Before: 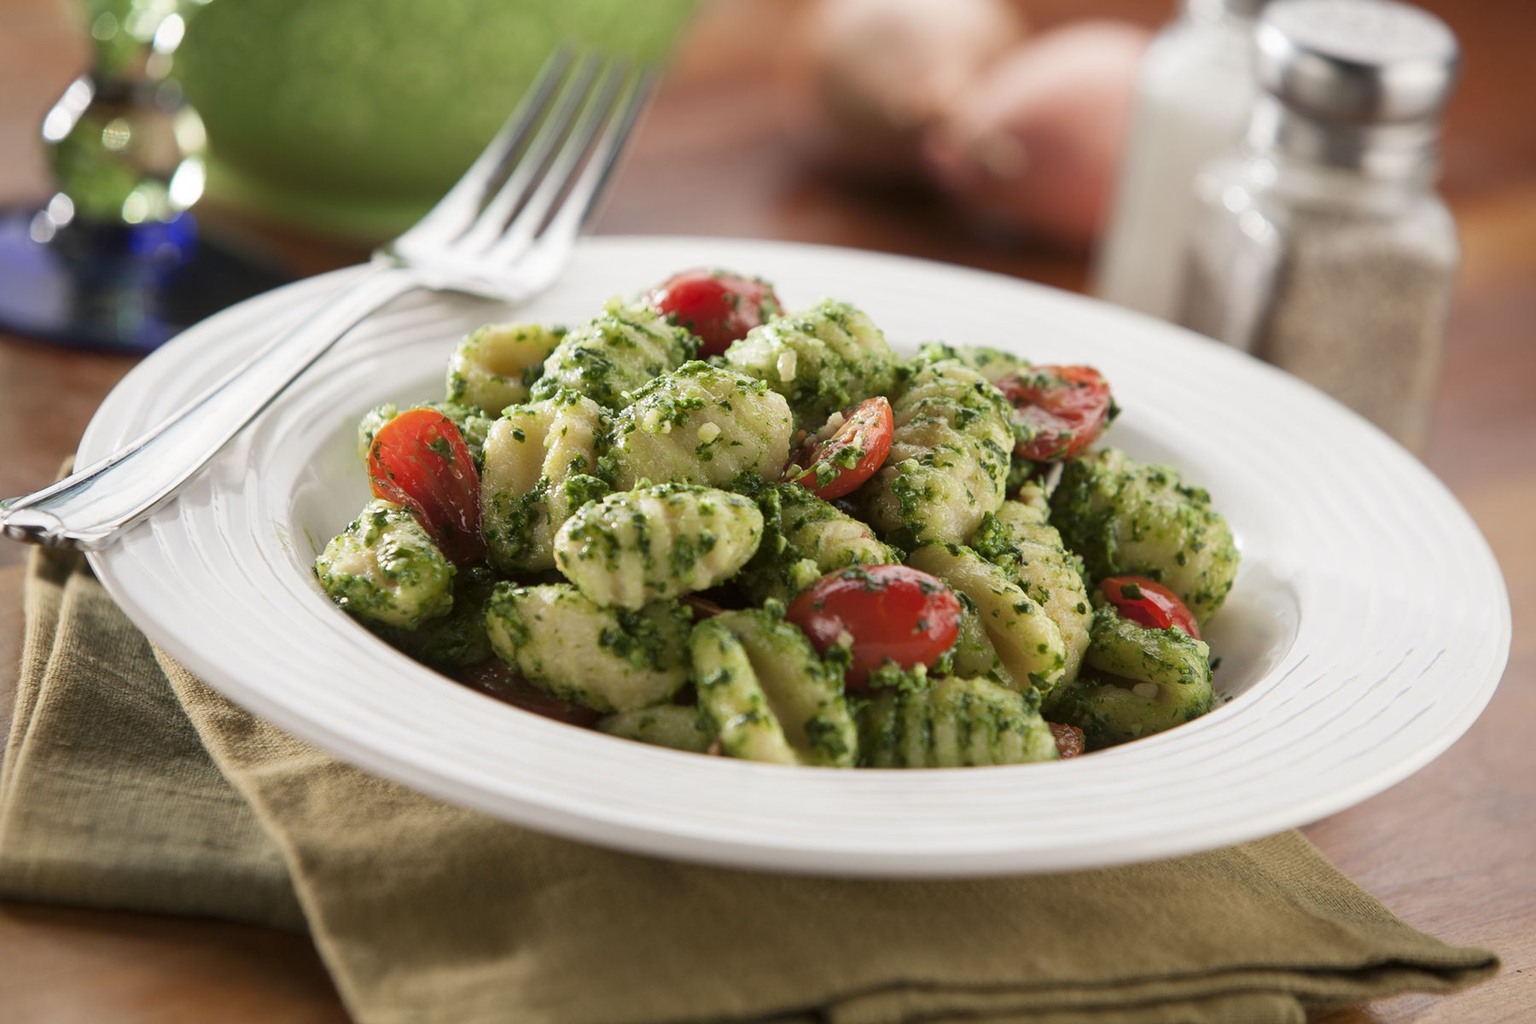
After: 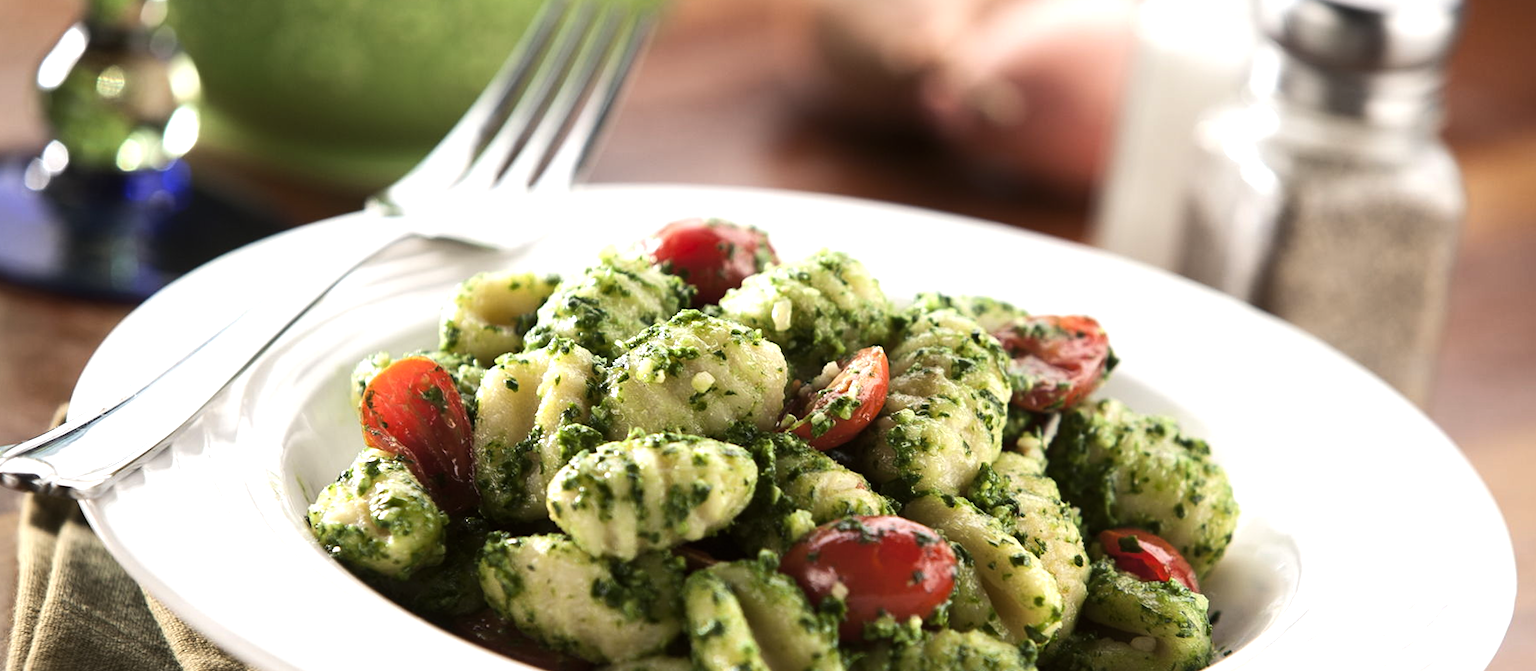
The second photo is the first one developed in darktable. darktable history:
crop and rotate: top 4.848%, bottom 29.503%
rotate and perspective: rotation 0.192°, lens shift (horizontal) -0.015, crop left 0.005, crop right 0.996, crop top 0.006, crop bottom 0.99
tone equalizer: -8 EV -0.75 EV, -7 EV -0.7 EV, -6 EV -0.6 EV, -5 EV -0.4 EV, -3 EV 0.4 EV, -2 EV 0.6 EV, -1 EV 0.7 EV, +0 EV 0.75 EV, edges refinement/feathering 500, mask exposure compensation -1.57 EV, preserve details no
